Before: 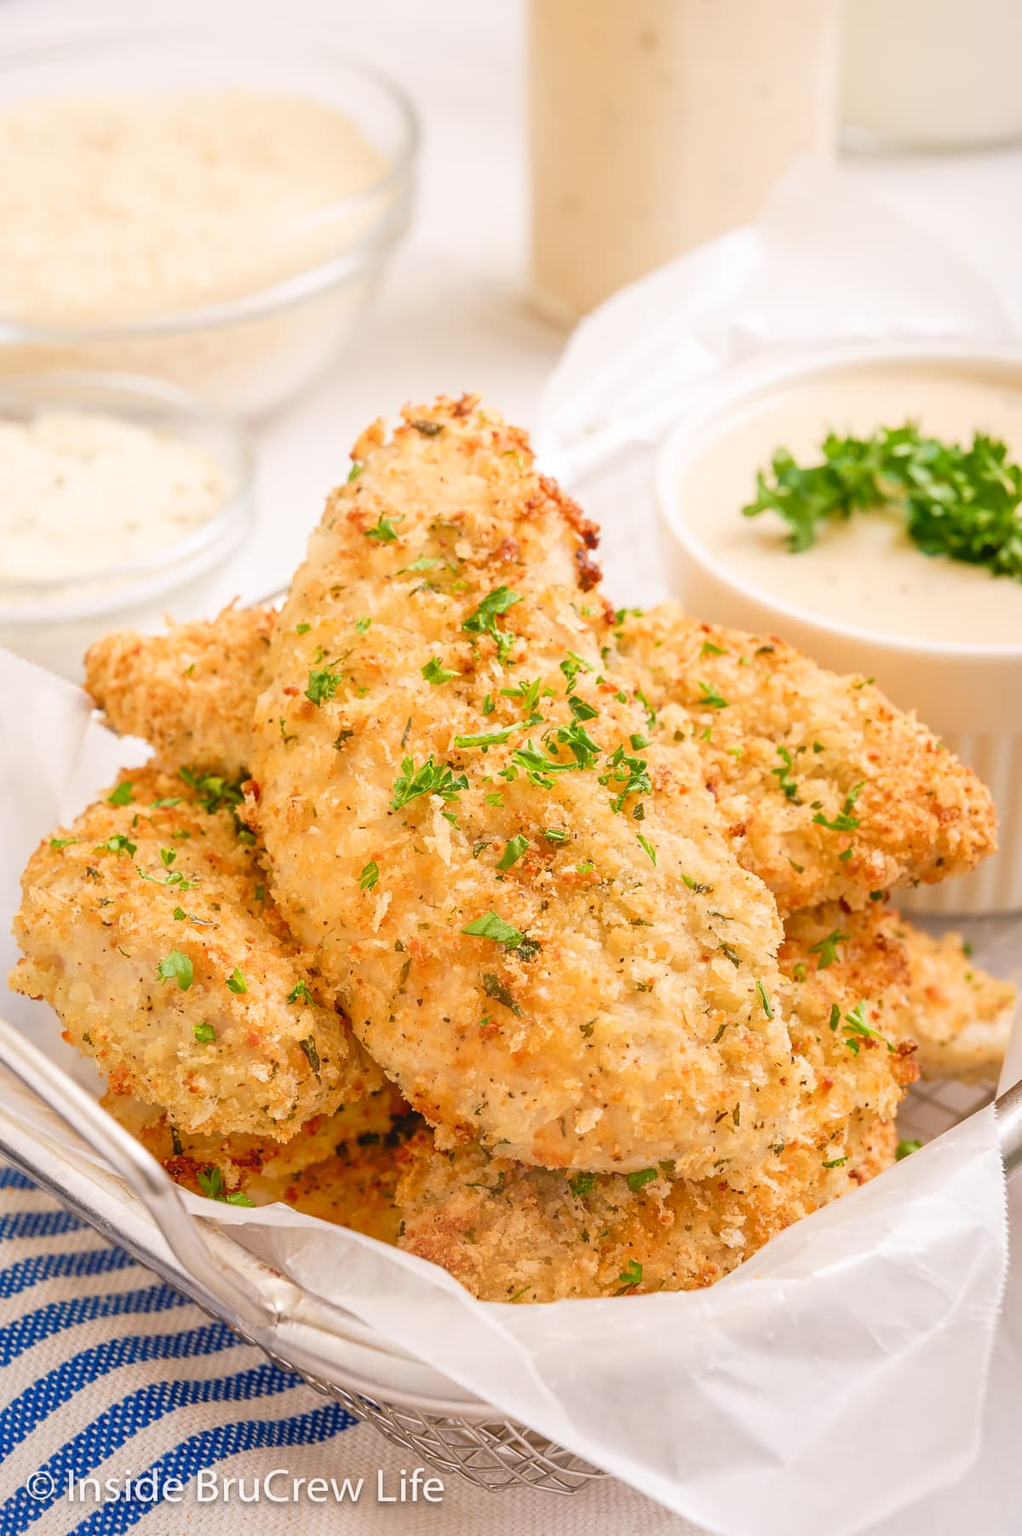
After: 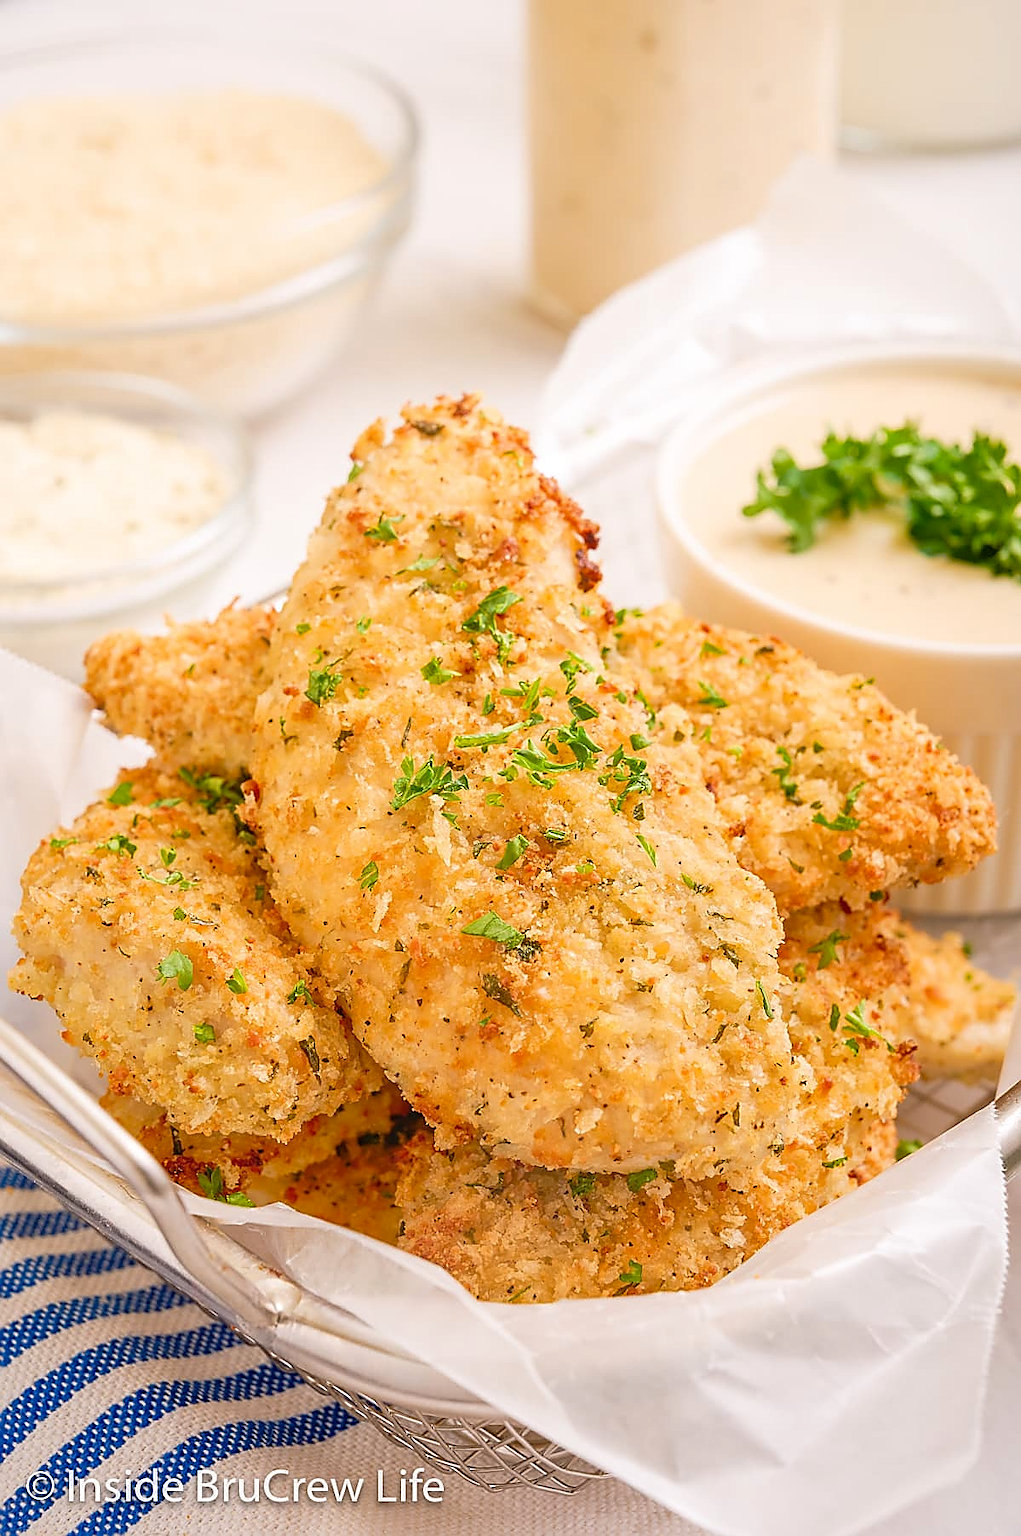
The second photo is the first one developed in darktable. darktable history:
haze removal: compatibility mode true, adaptive false
sharpen: radius 1.405, amount 1.25, threshold 0.664
